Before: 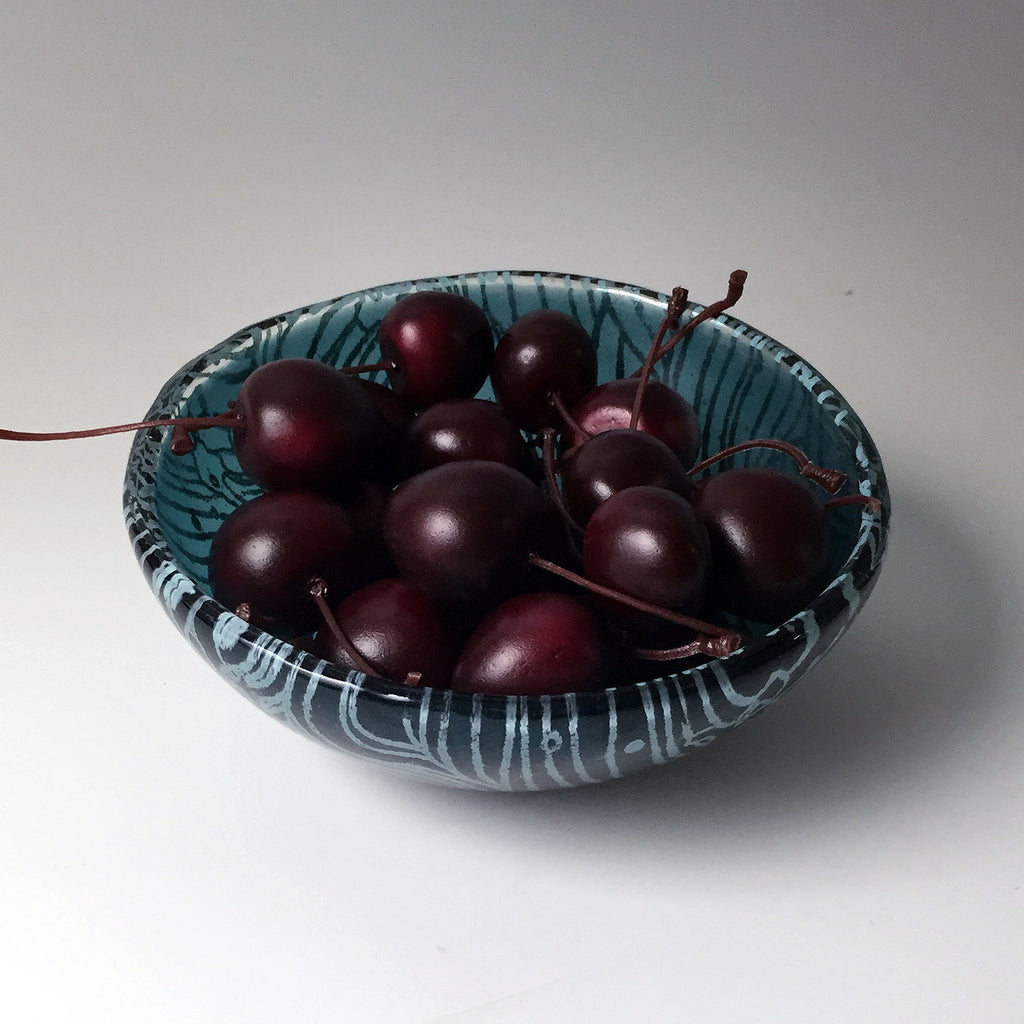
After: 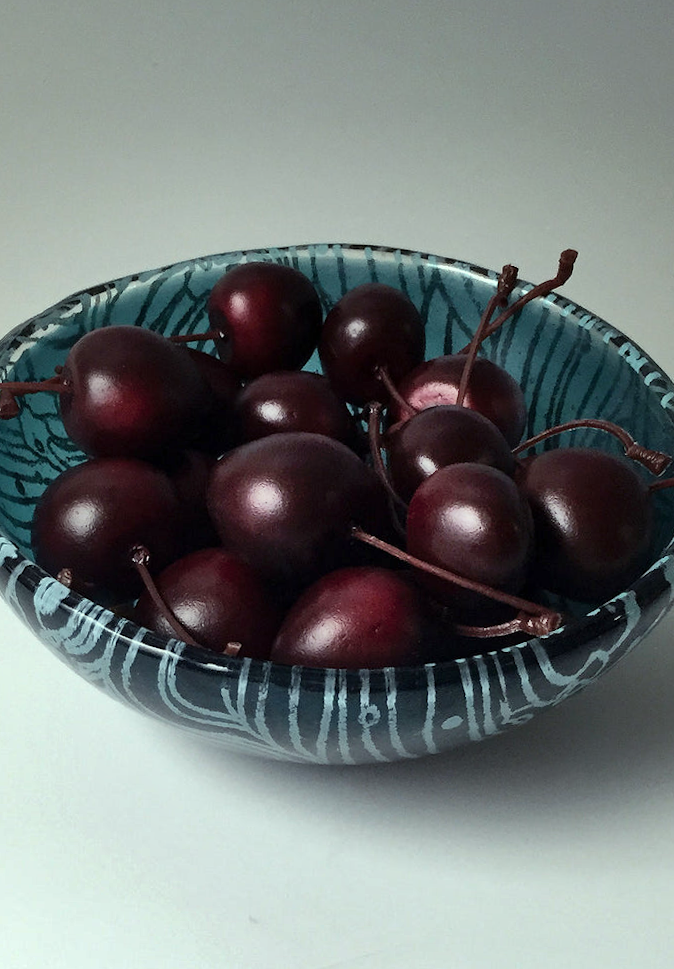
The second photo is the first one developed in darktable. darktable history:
shadows and highlights: soften with gaussian
rotate and perspective: rotation 1.57°, crop left 0.018, crop right 0.982, crop top 0.039, crop bottom 0.961
color correction: highlights a* -8, highlights b* 3.1
crop: left 16.899%, right 16.556%
